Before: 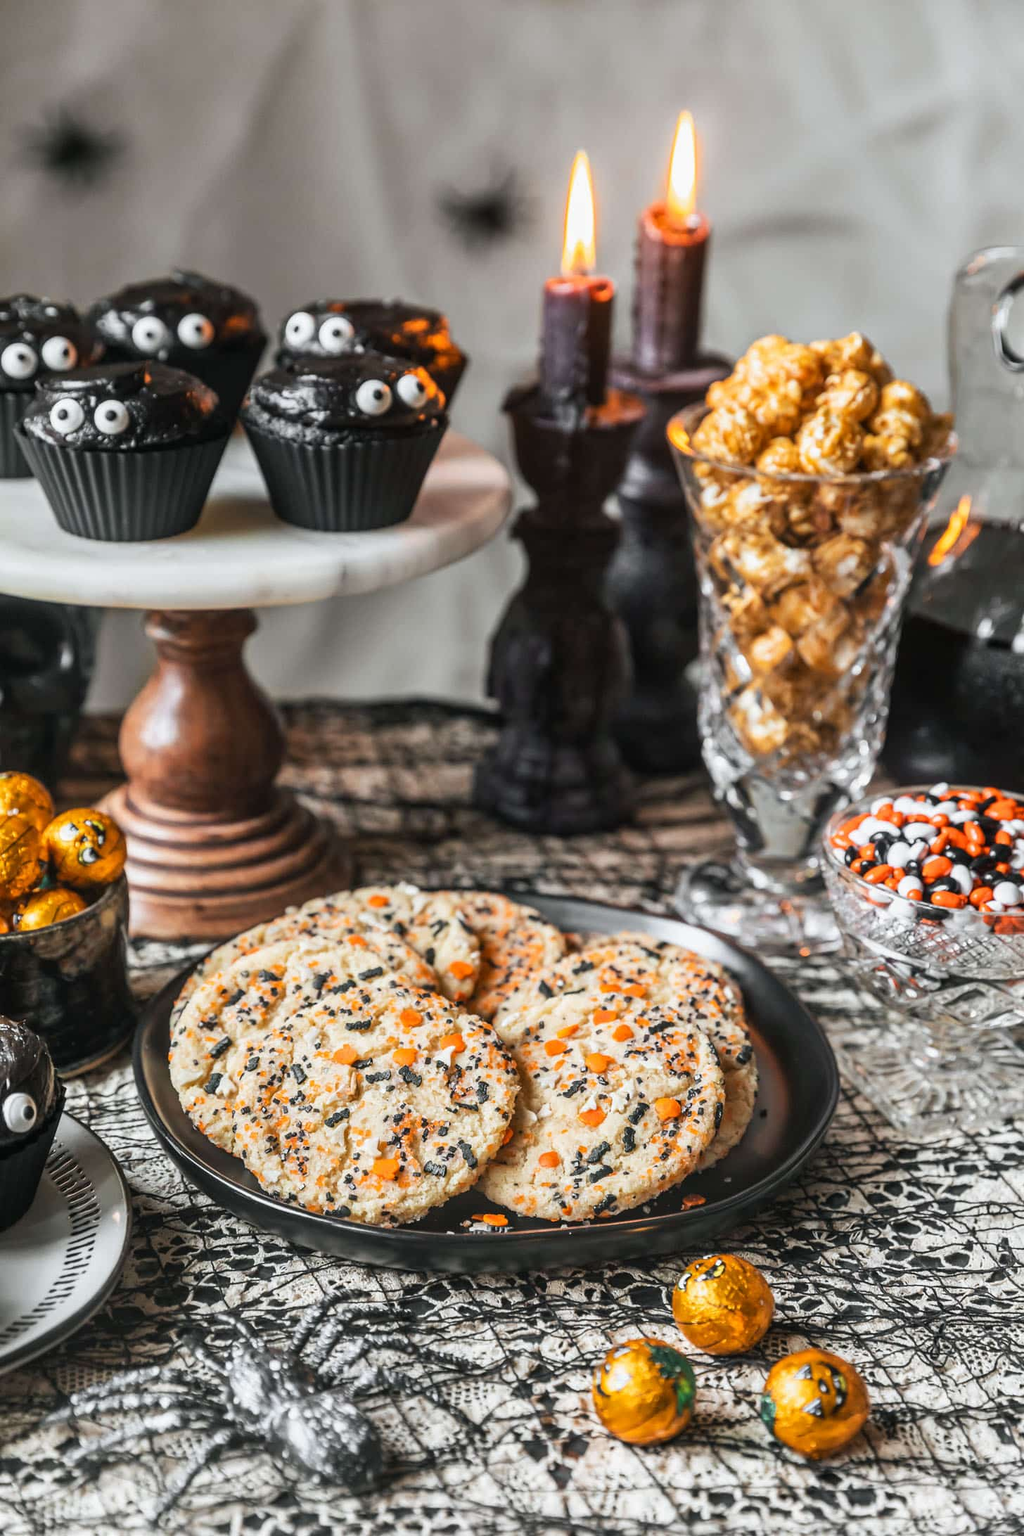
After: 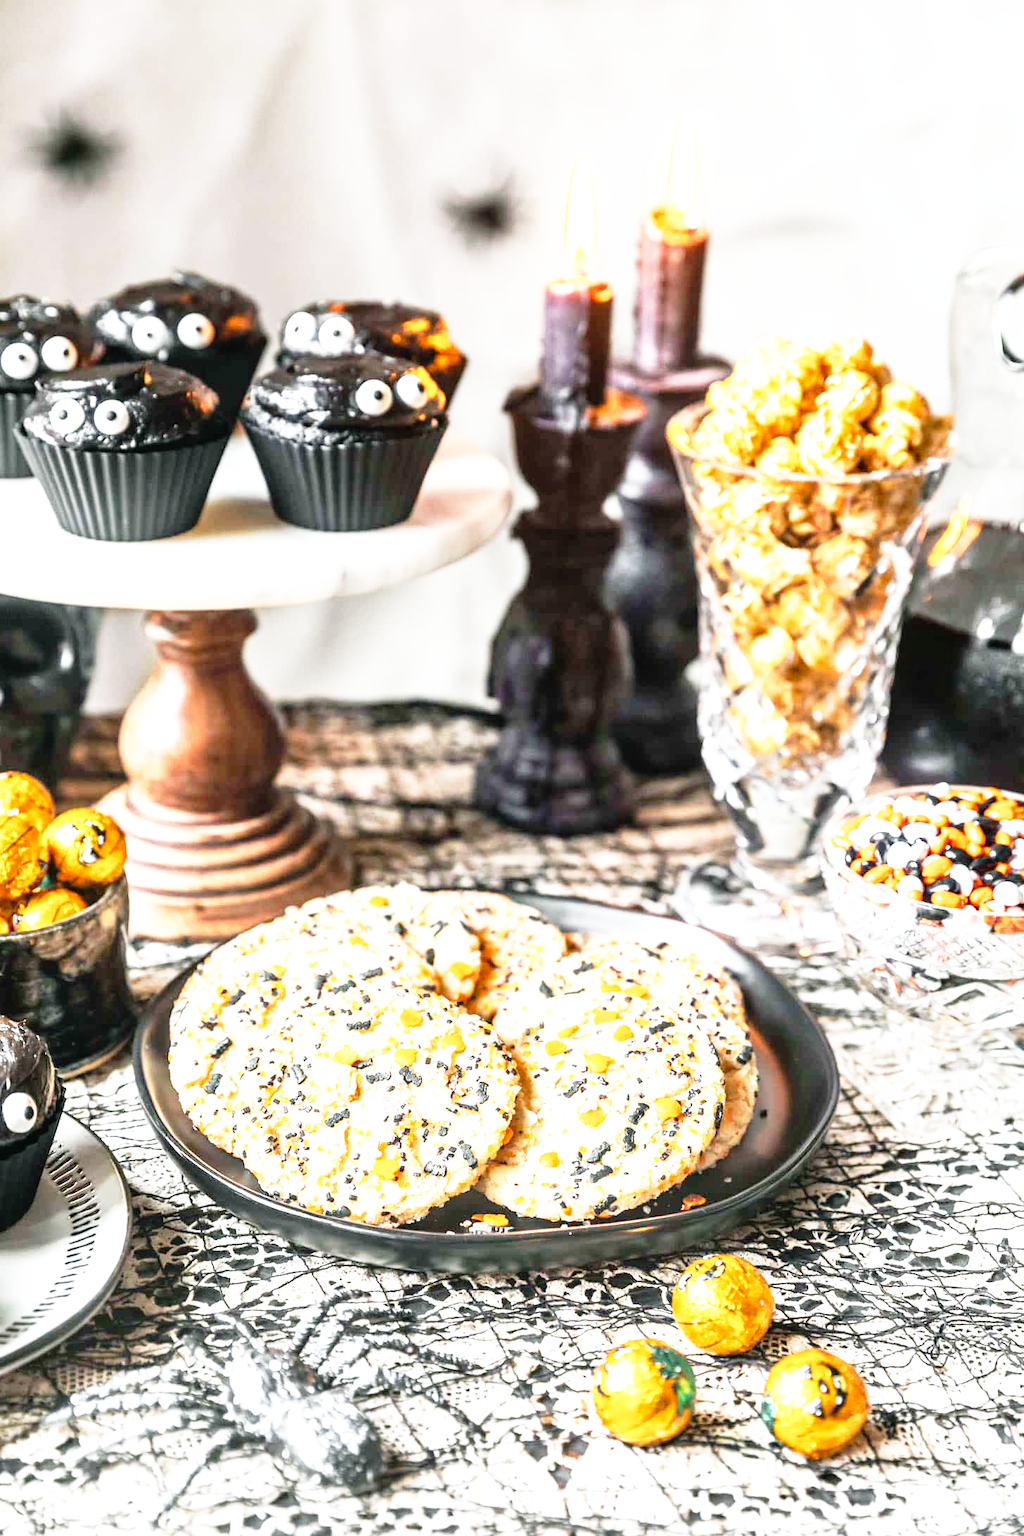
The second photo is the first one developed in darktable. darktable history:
exposure: exposure 0.935 EV, compensate highlight preservation false
base curve: curves: ch0 [(0, 0) (0.012, 0.01) (0.073, 0.168) (0.31, 0.711) (0.645, 0.957) (1, 1)], preserve colors none
